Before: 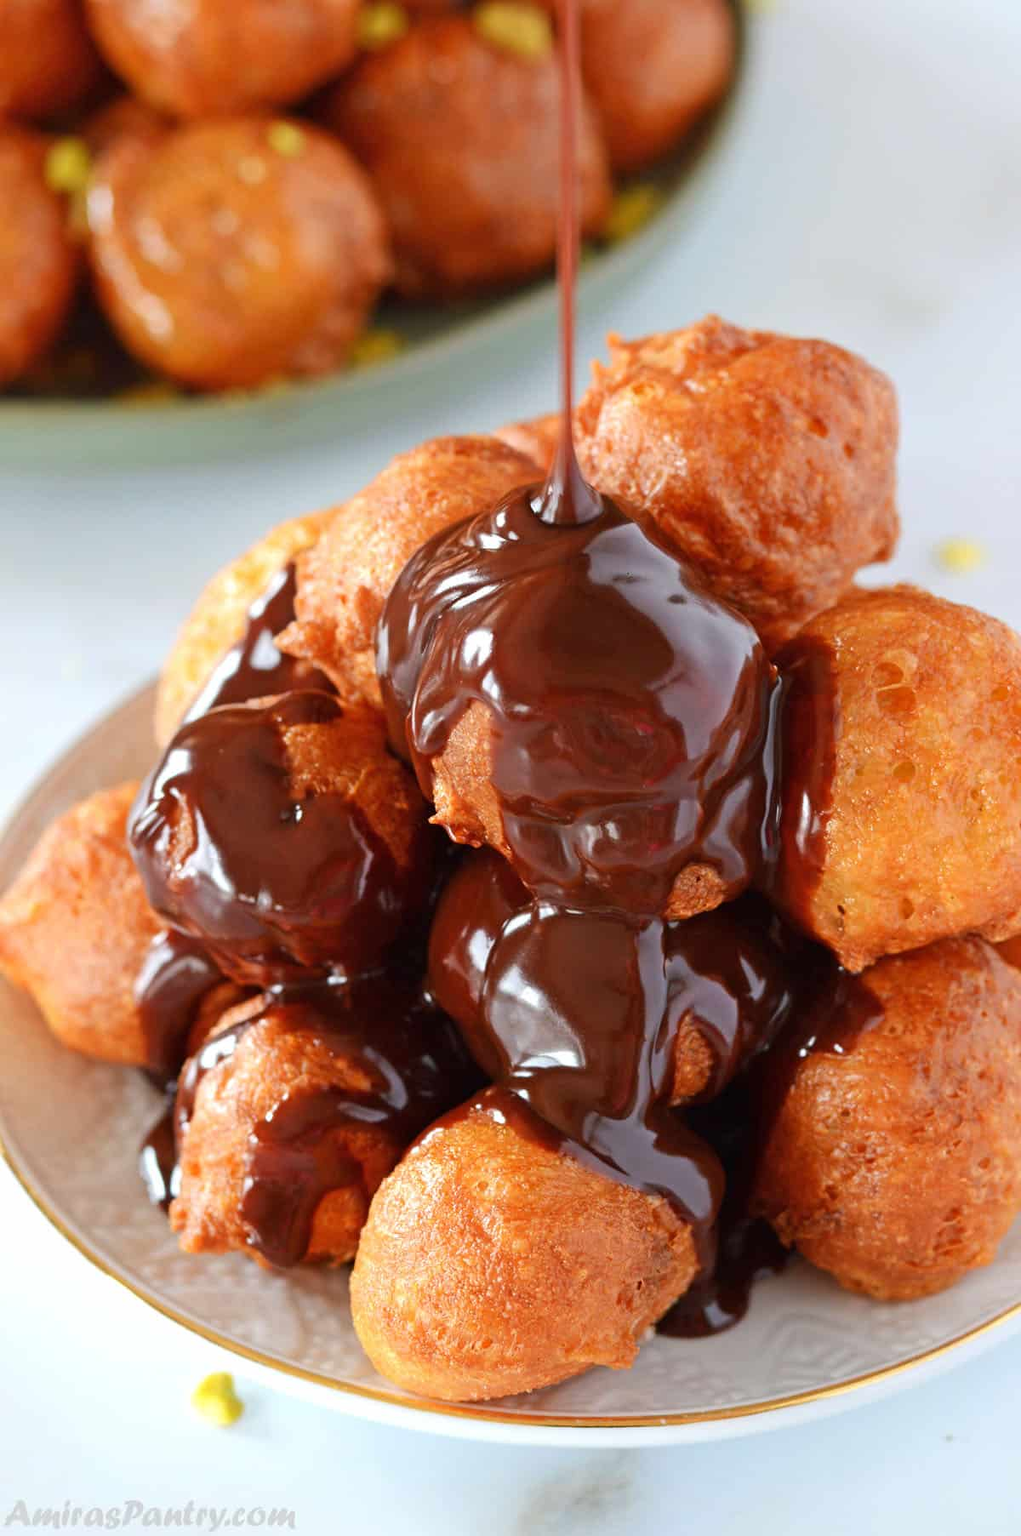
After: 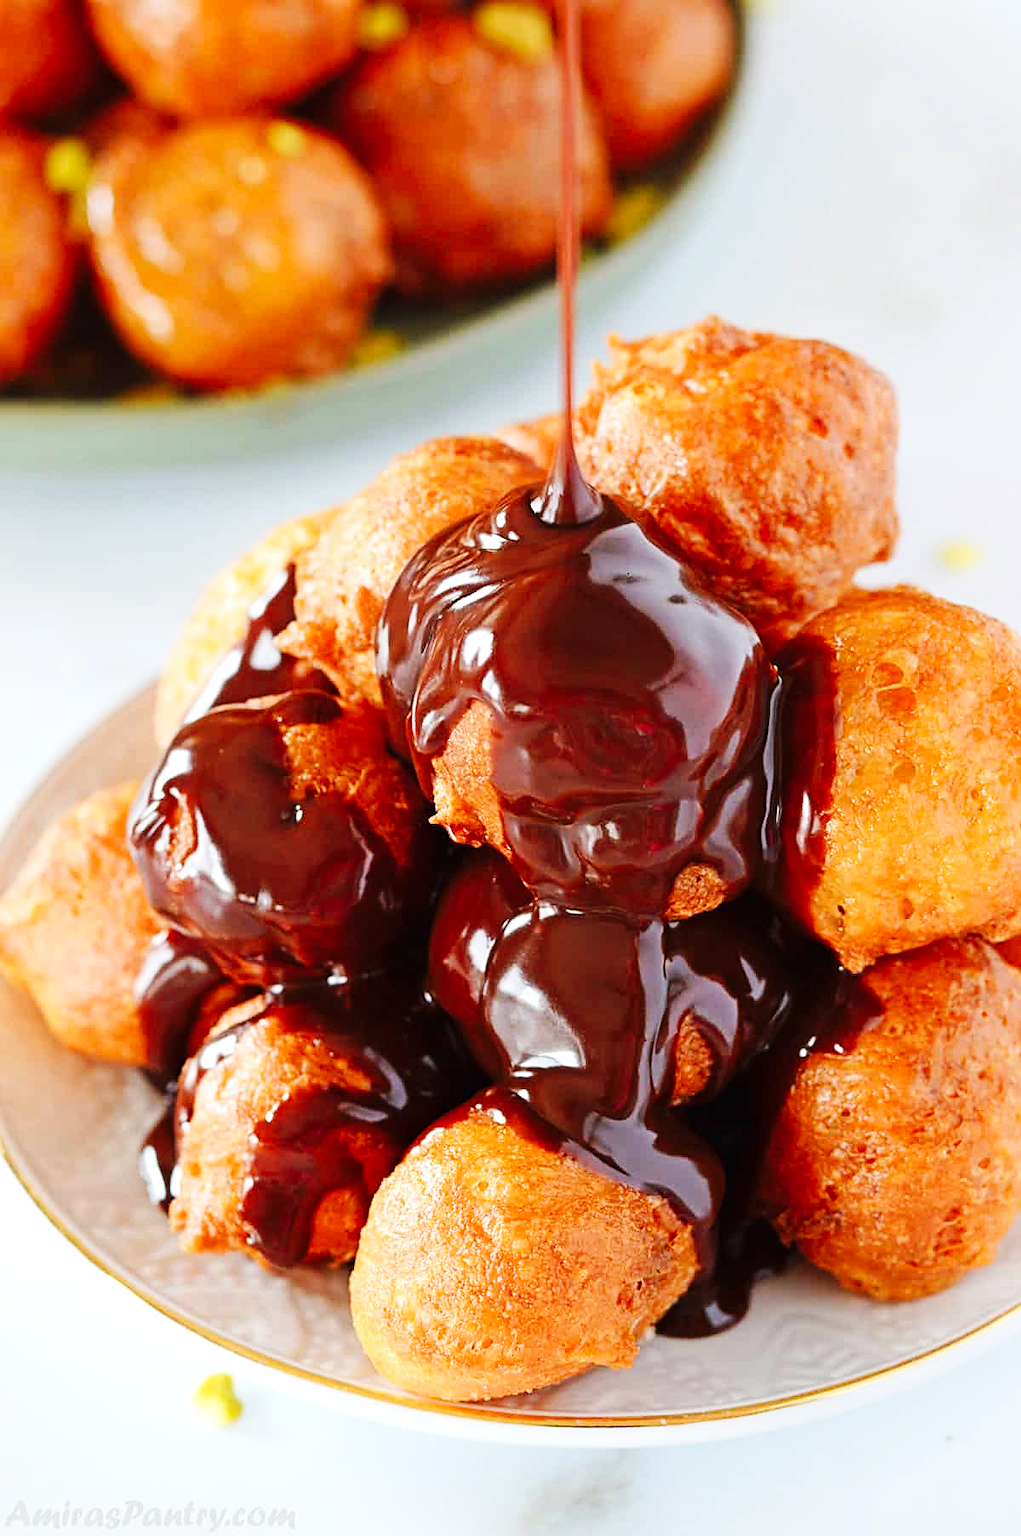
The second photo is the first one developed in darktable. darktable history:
sharpen: on, module defaults
base curve: curves: ch0 [(0, 0) (0.032, 0.025) (0.121, 0.166) (0.206, 0.329) (0.605, 0.79) (1, 1)], preserve colors none
